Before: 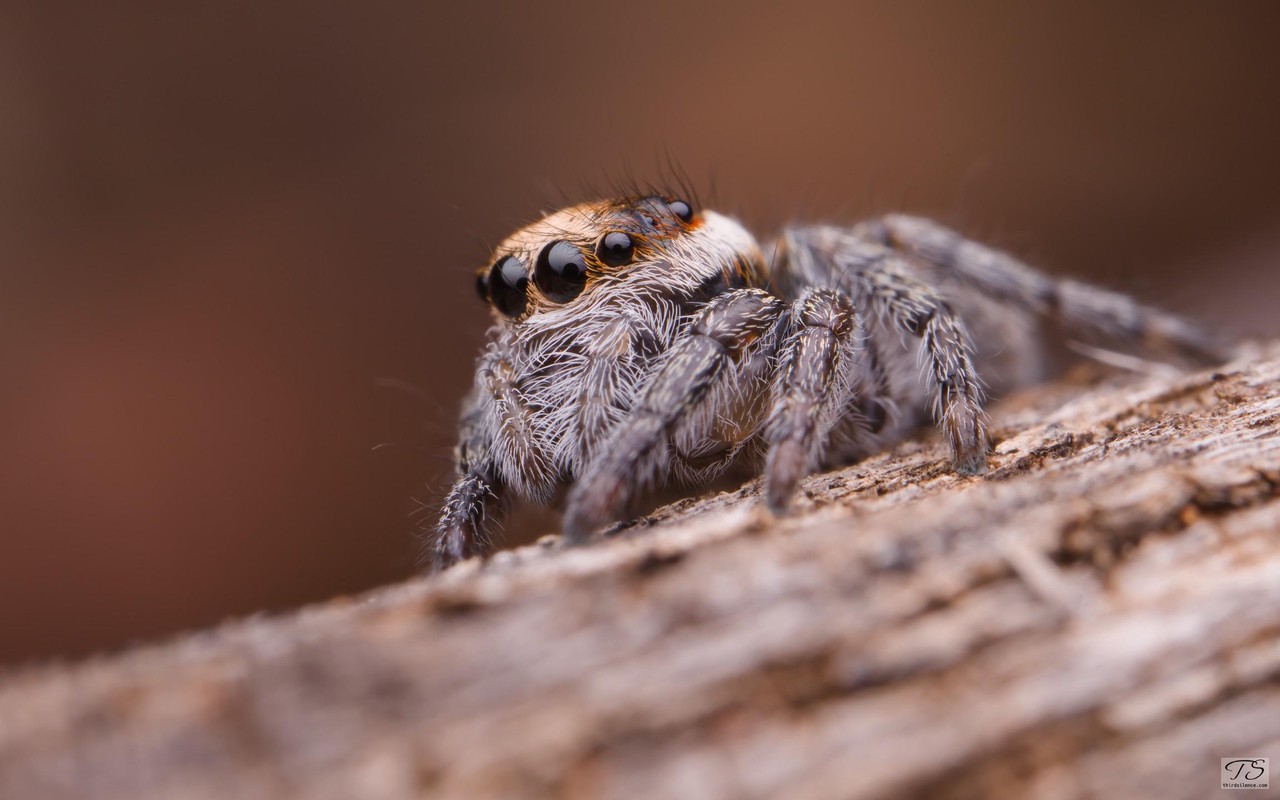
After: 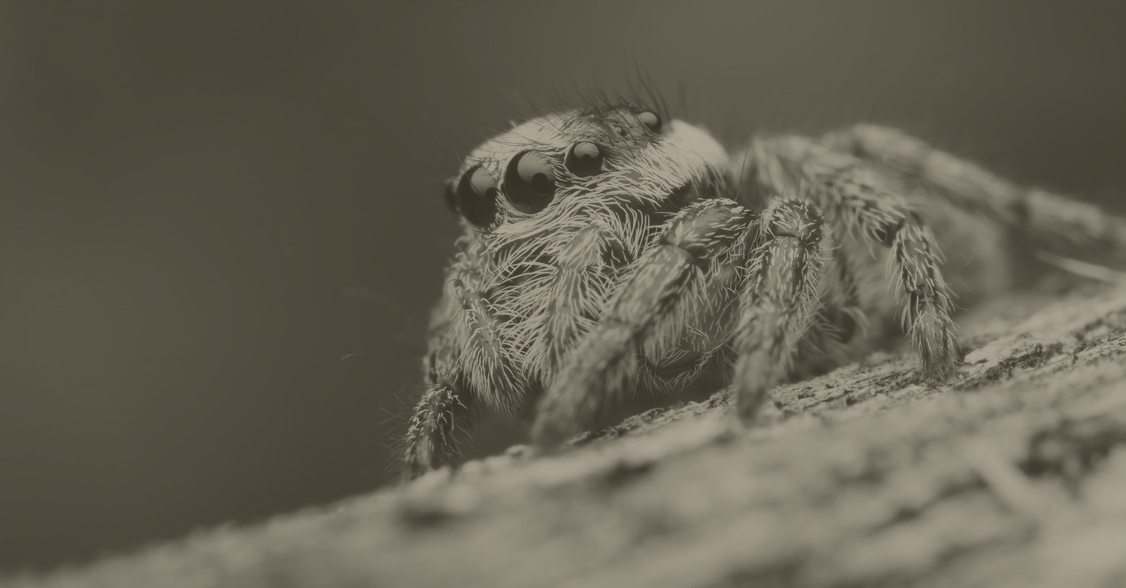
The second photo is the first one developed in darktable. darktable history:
exposure: black level correction -0.015, compensate highlight preservation false
crop and rotate: left 2.425%, top 11.305%, right 9.6%, bottom 15.08%
colorize: hue 41.44°, saturation 22%, source mix 60%, lightness 10.61%
contrast brightness saturation: contrast 0.2, brightness 0.16, saturation 0.22
